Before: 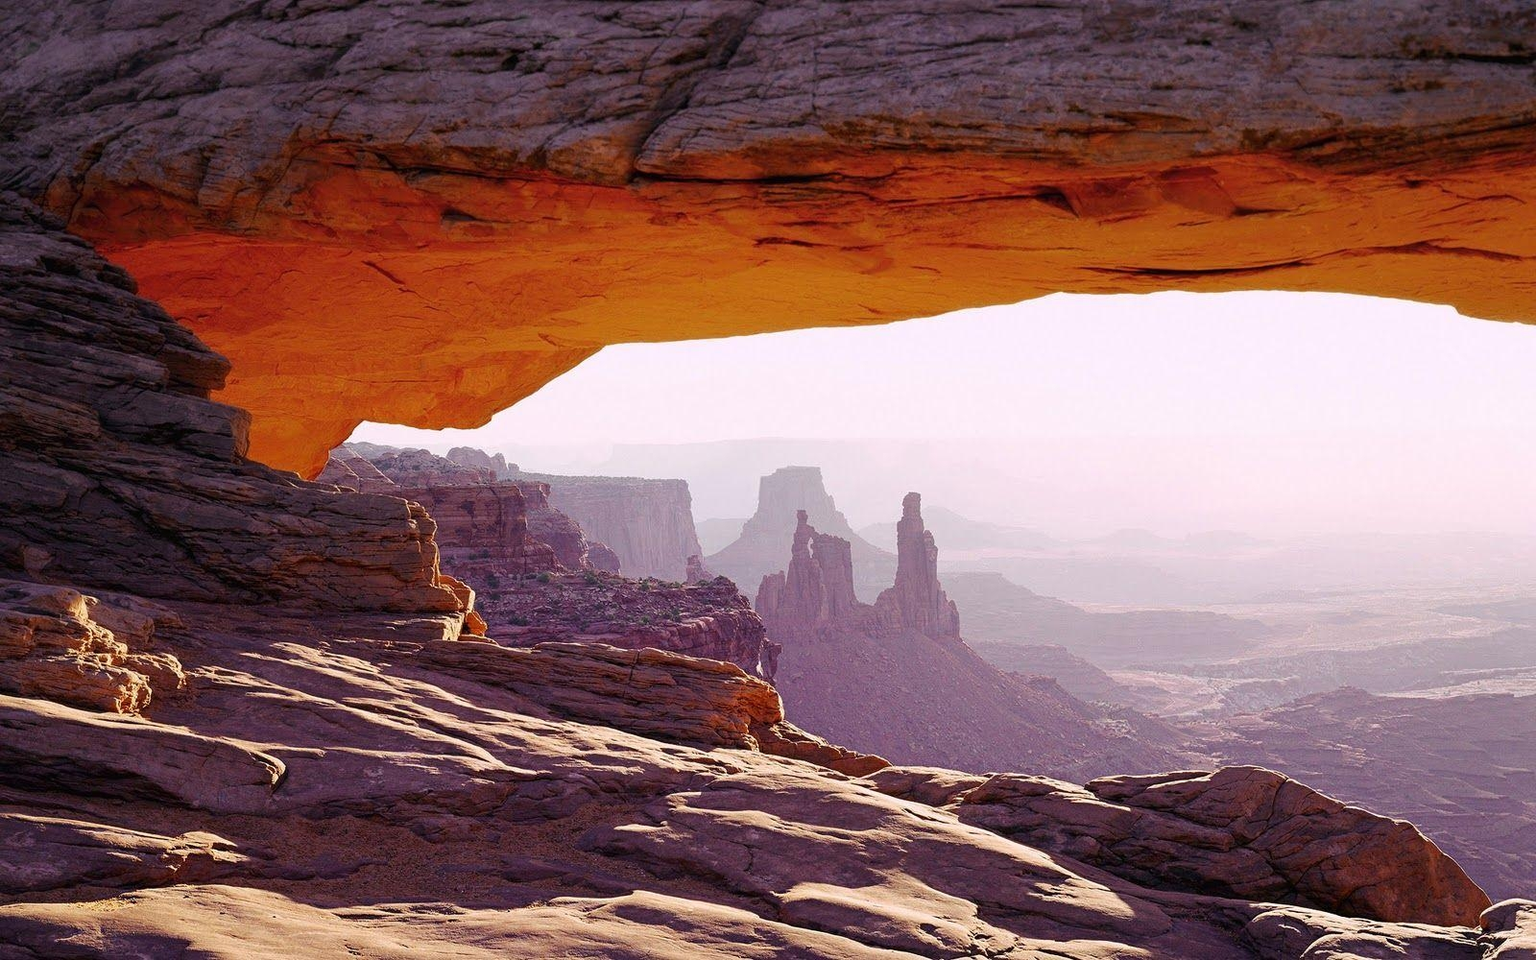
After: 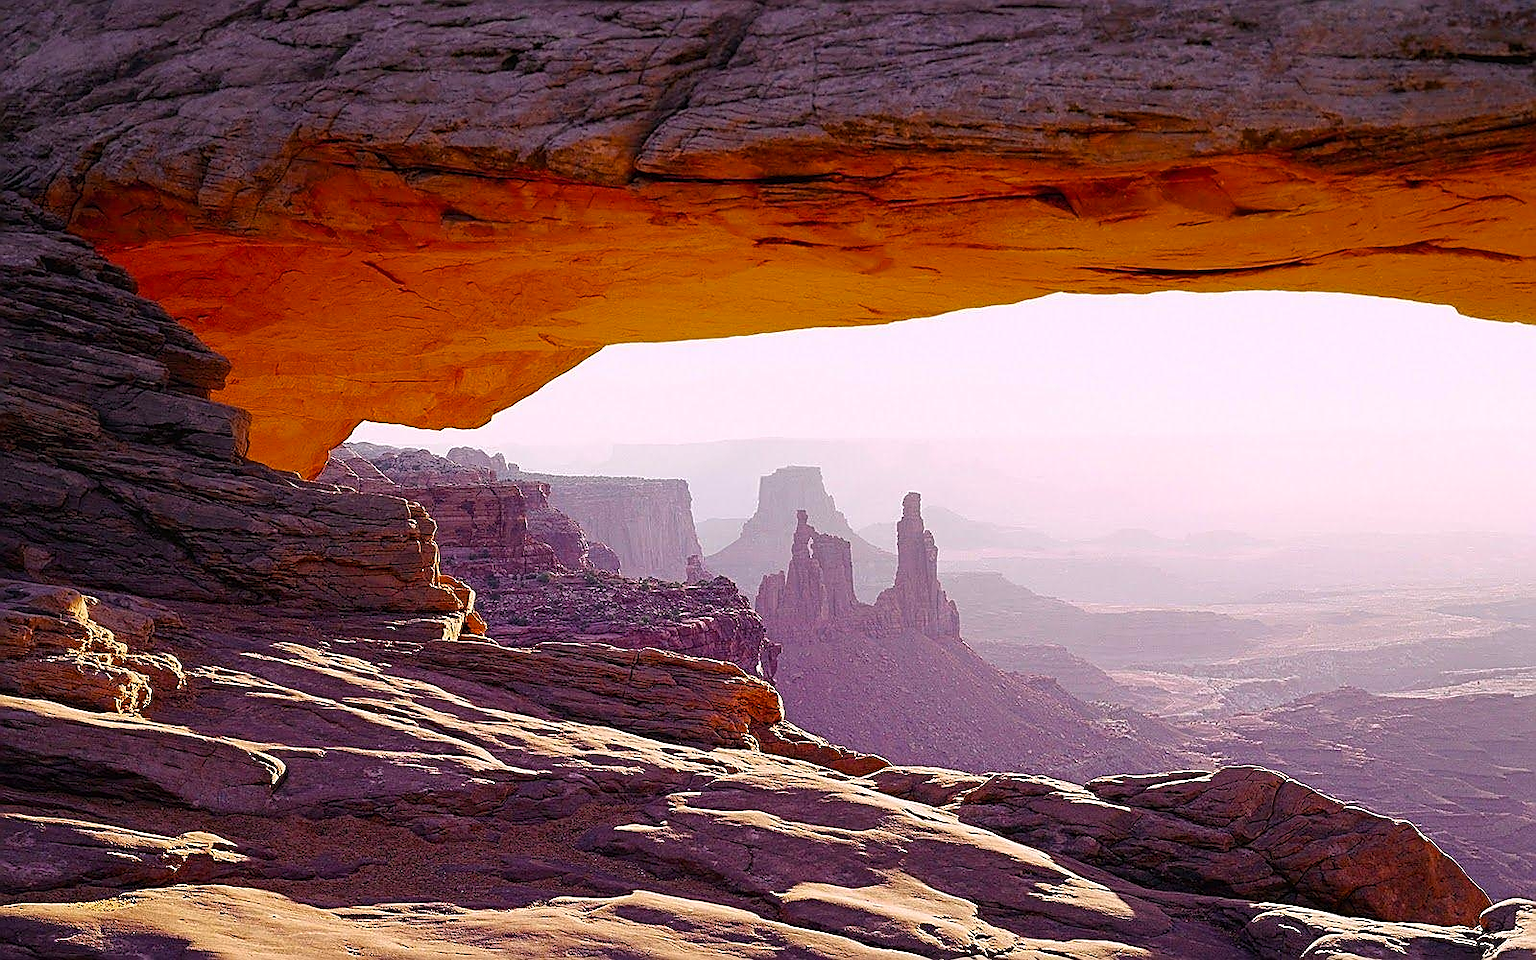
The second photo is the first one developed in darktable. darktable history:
sharpen: radius 1.362, amount 1.246, threshold 0.65
color balance rgb: highlights gain › chroma 0.105%, highlights gain › hue 331.57°, perceptual saturation grading › global saturation 25.352%
